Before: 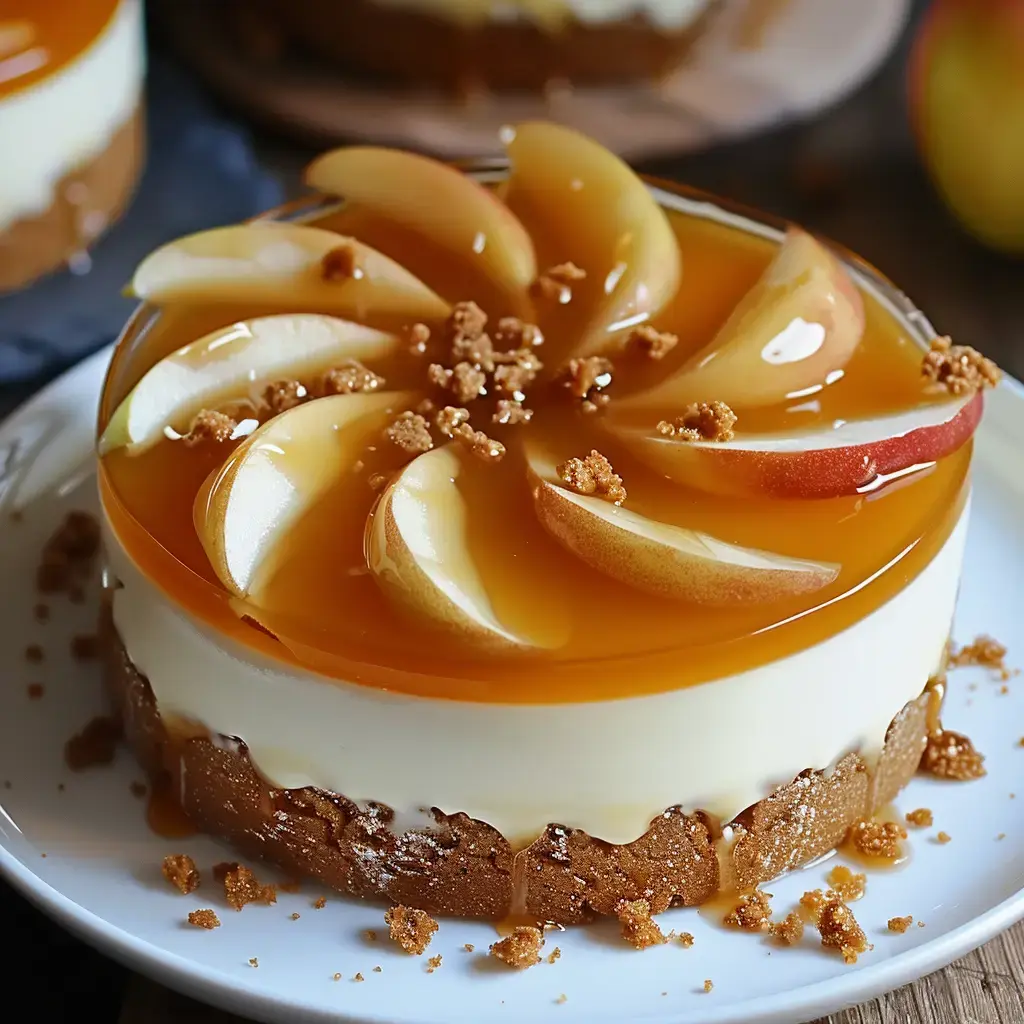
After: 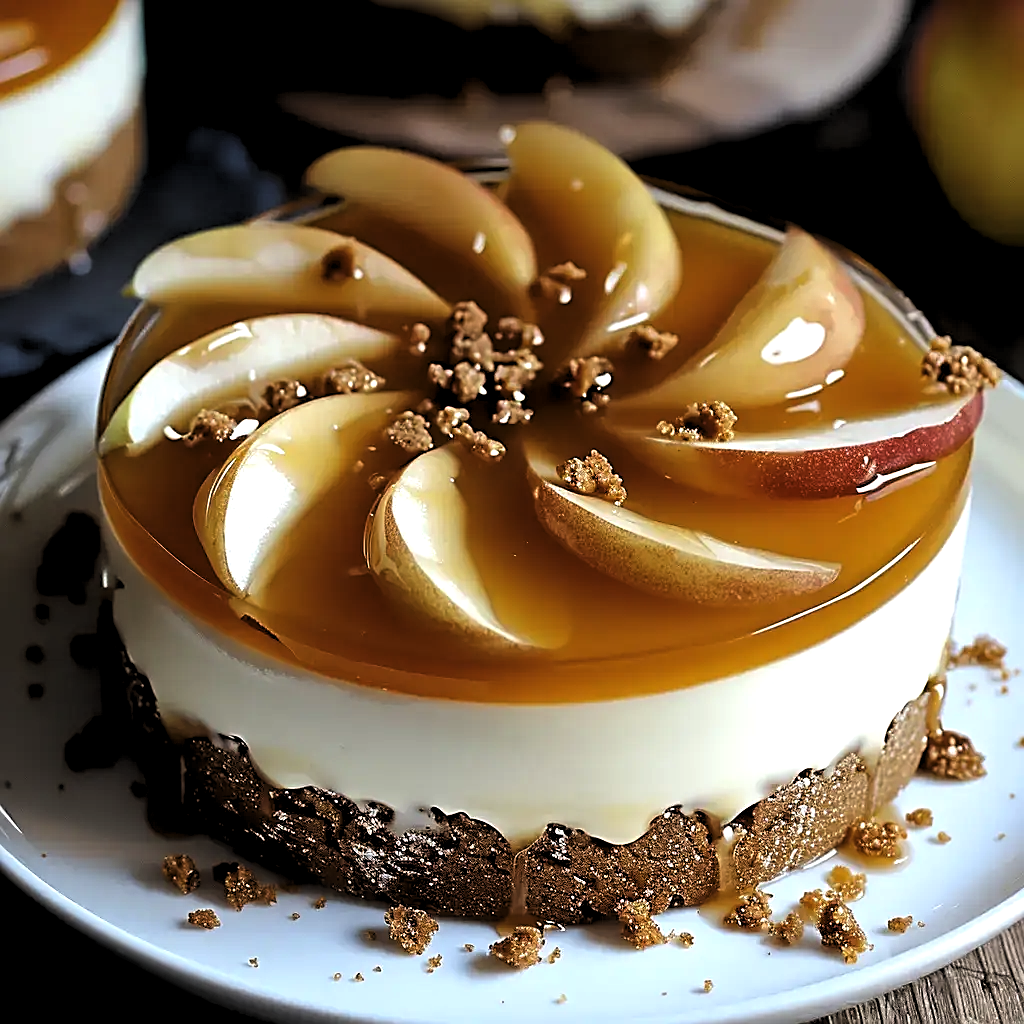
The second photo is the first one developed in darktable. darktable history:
levels: levels [0.182, 0.542, 0.902]
sharpen: on, module defaults
